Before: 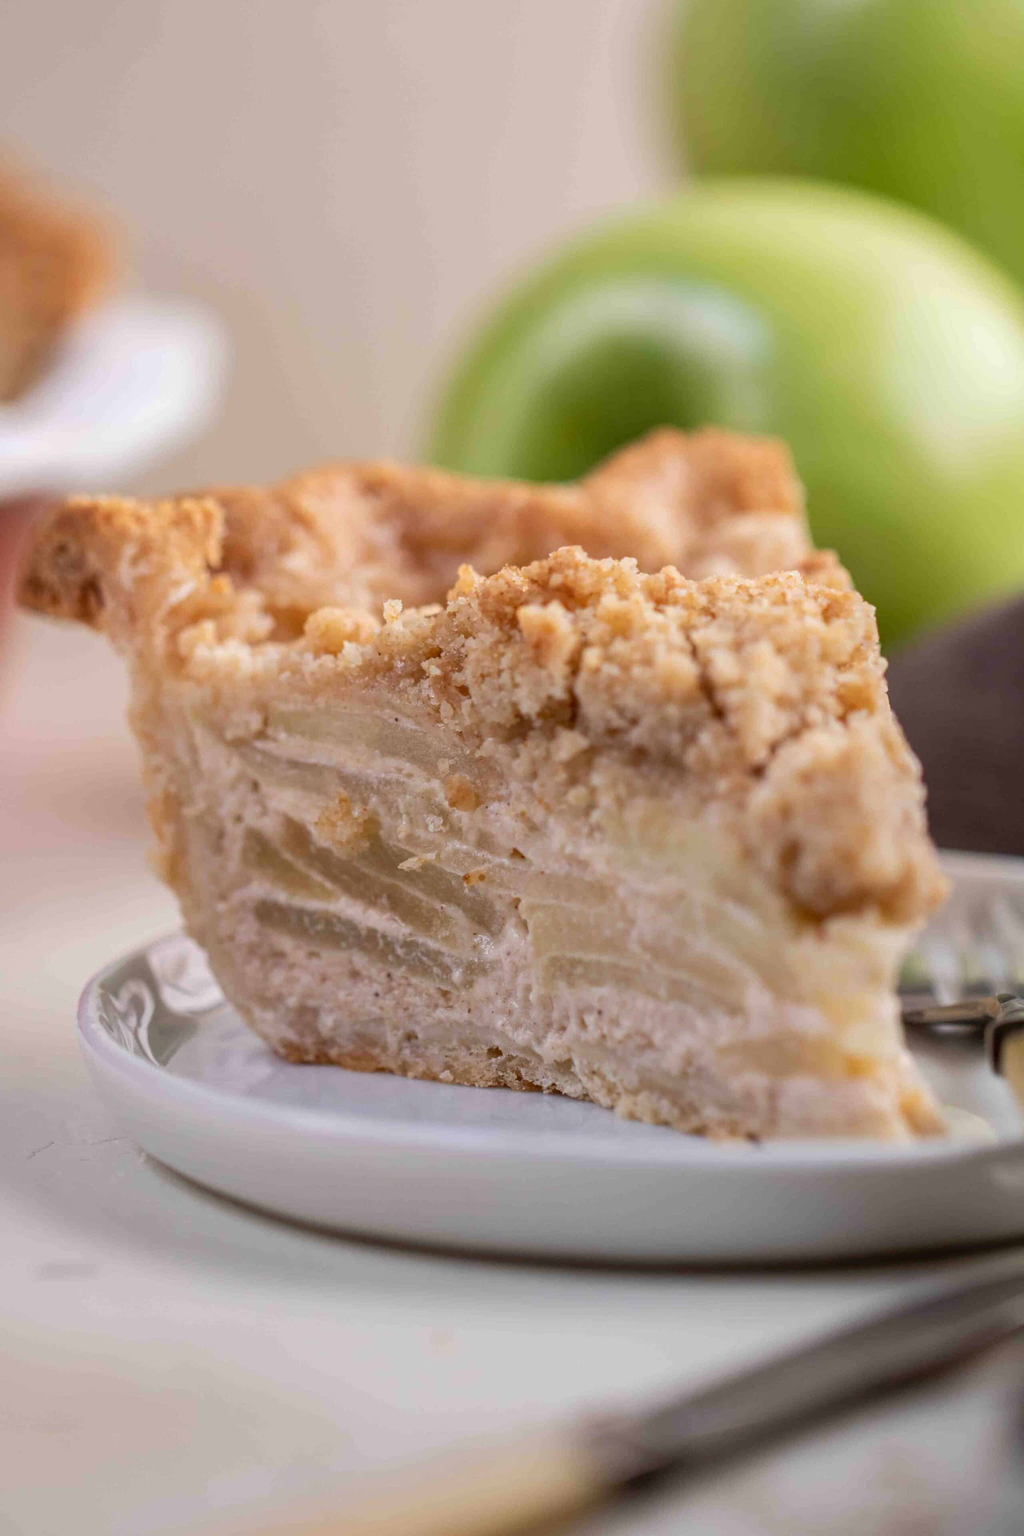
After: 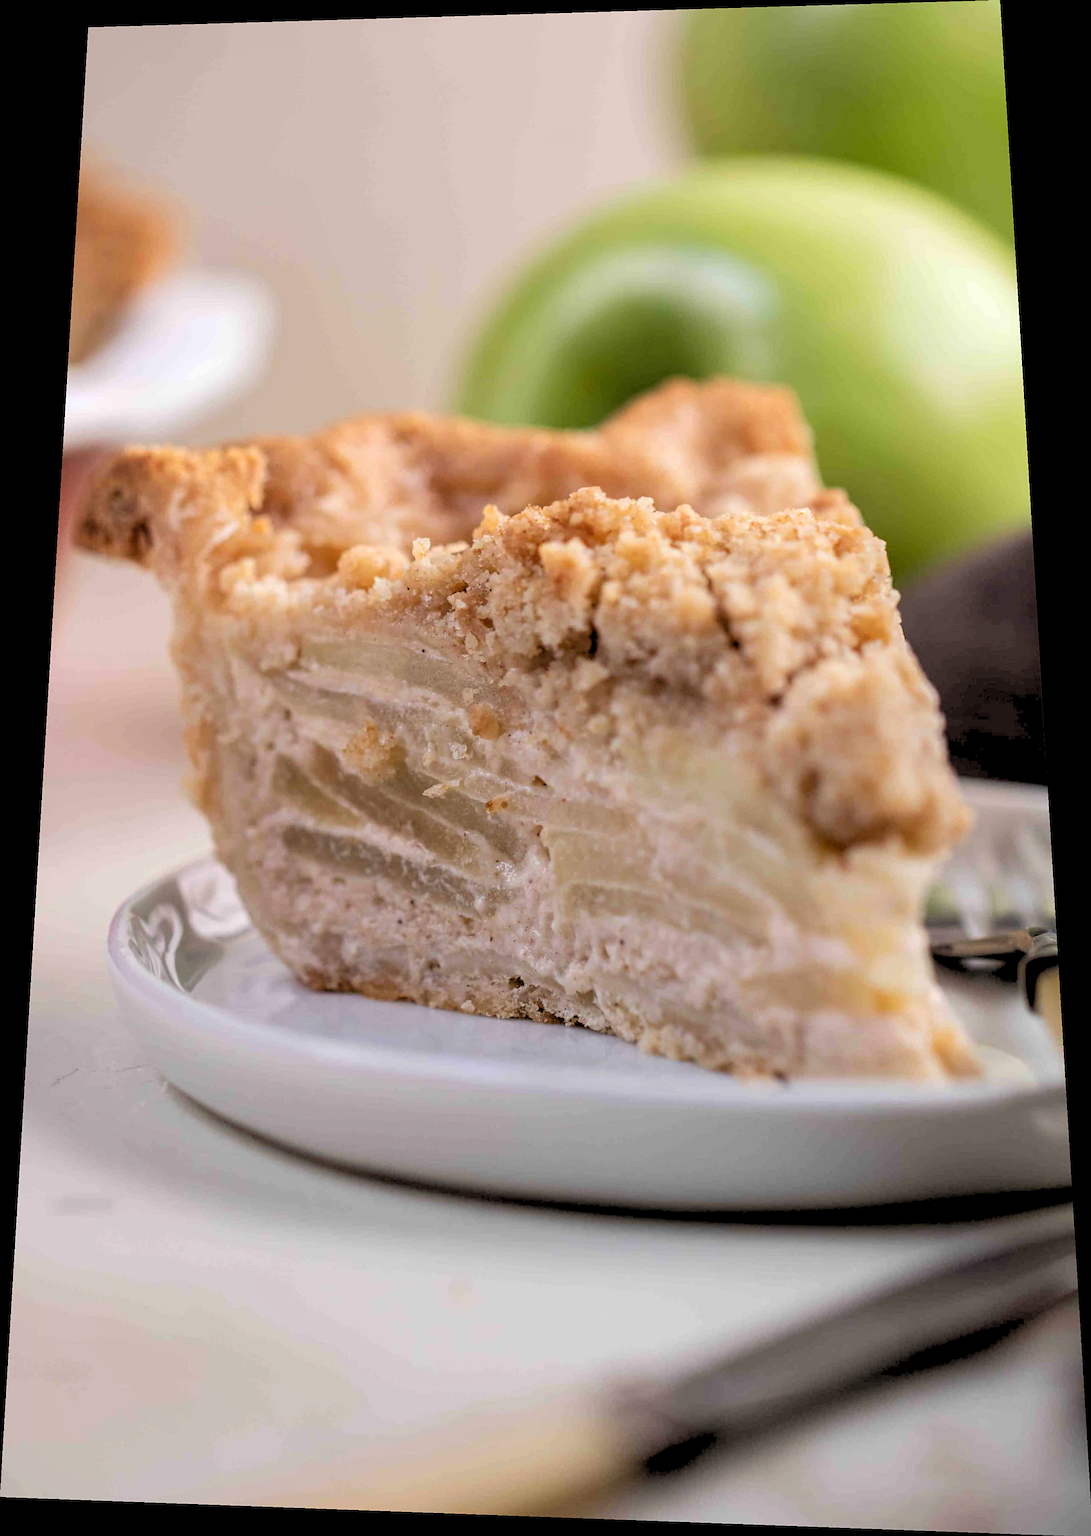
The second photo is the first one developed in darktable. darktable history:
exposure: compensate highlight preservation false
sharpen: radius 1.864, amount 0.398, threshold 1.271
rotate and perspective: rotation 0.128°, lens shift (vertical) -0.181, lens shift (horizontal) -0.044, shear 0.001, automatic cropping off
tone equalizer: on, module defaults
rgb levels: levels [[0.029, 0.461, 0.922], [0, 0.5, 1], [0, 0.5, 1]]
